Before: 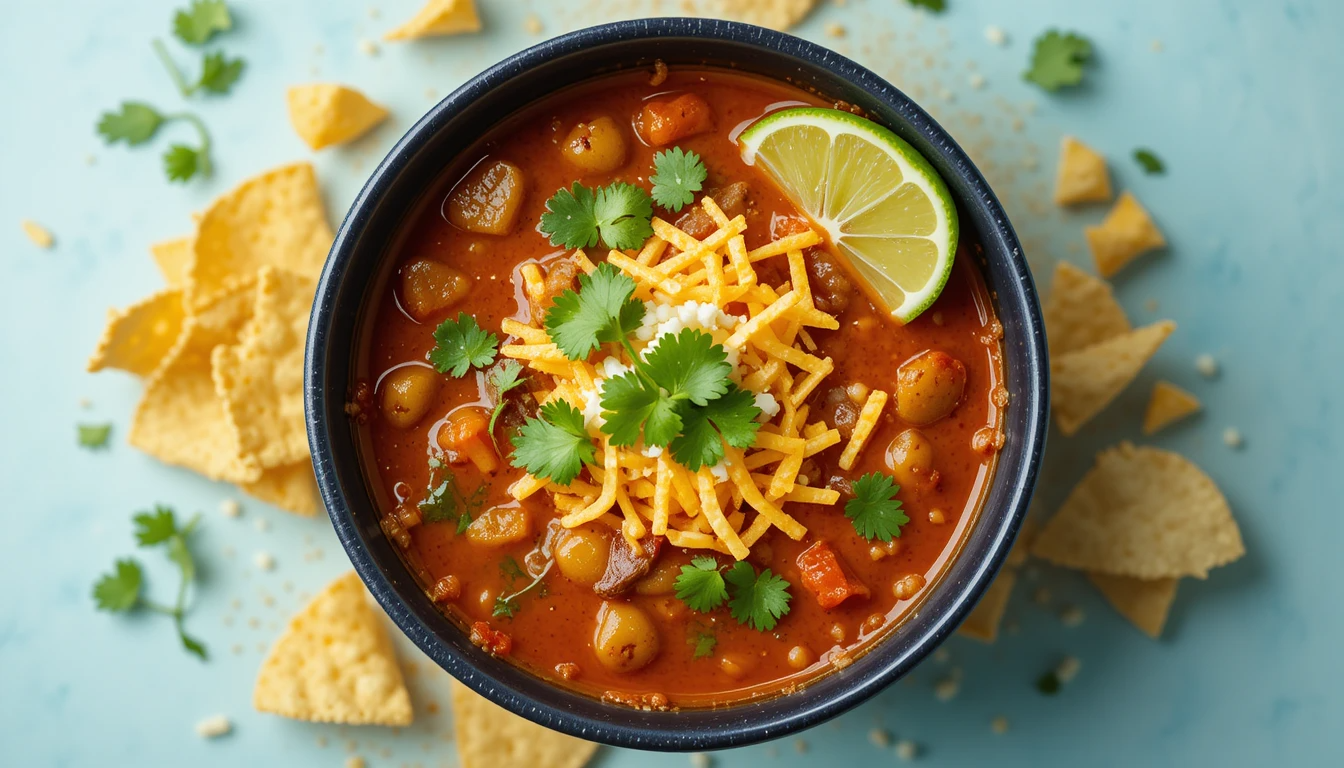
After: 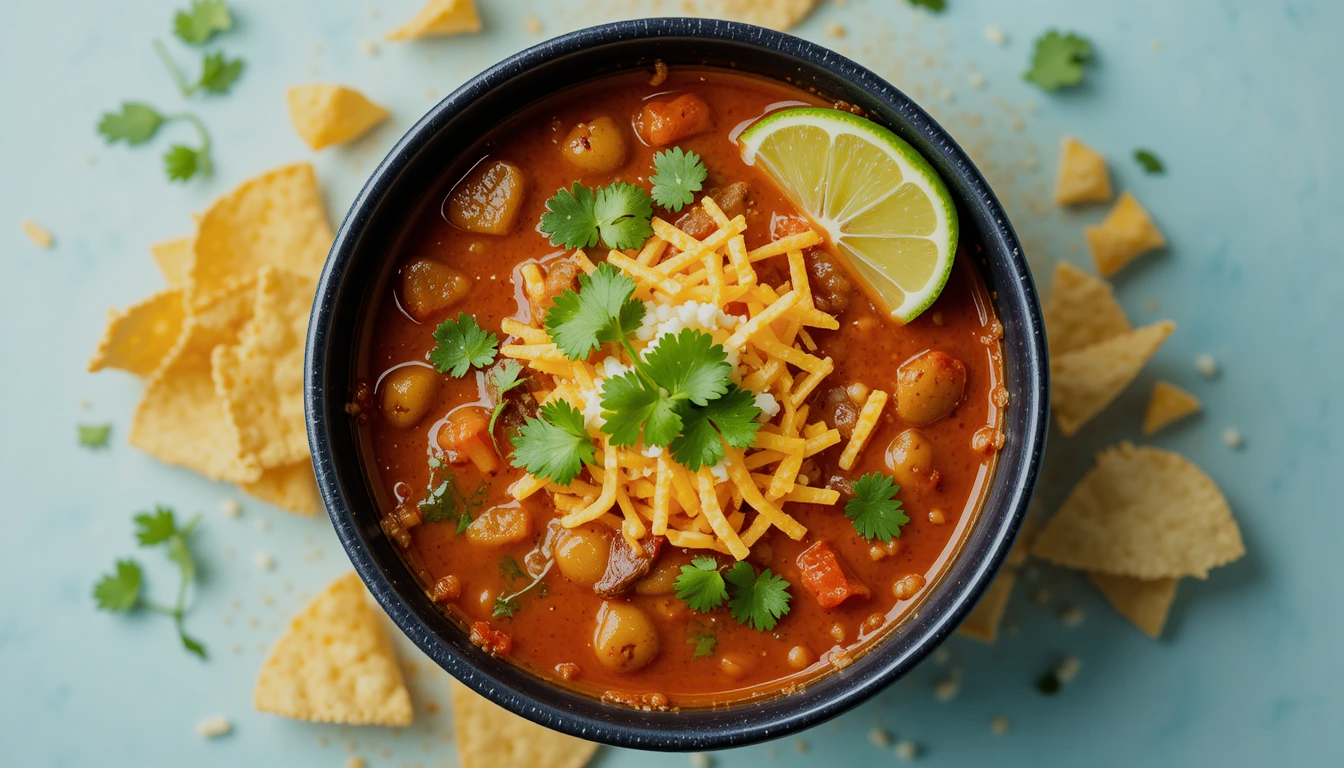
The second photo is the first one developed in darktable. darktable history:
filmic rgb: black relative exposure -7.97 EV, white relative exposure 3.85 EV, hardness 4.31
